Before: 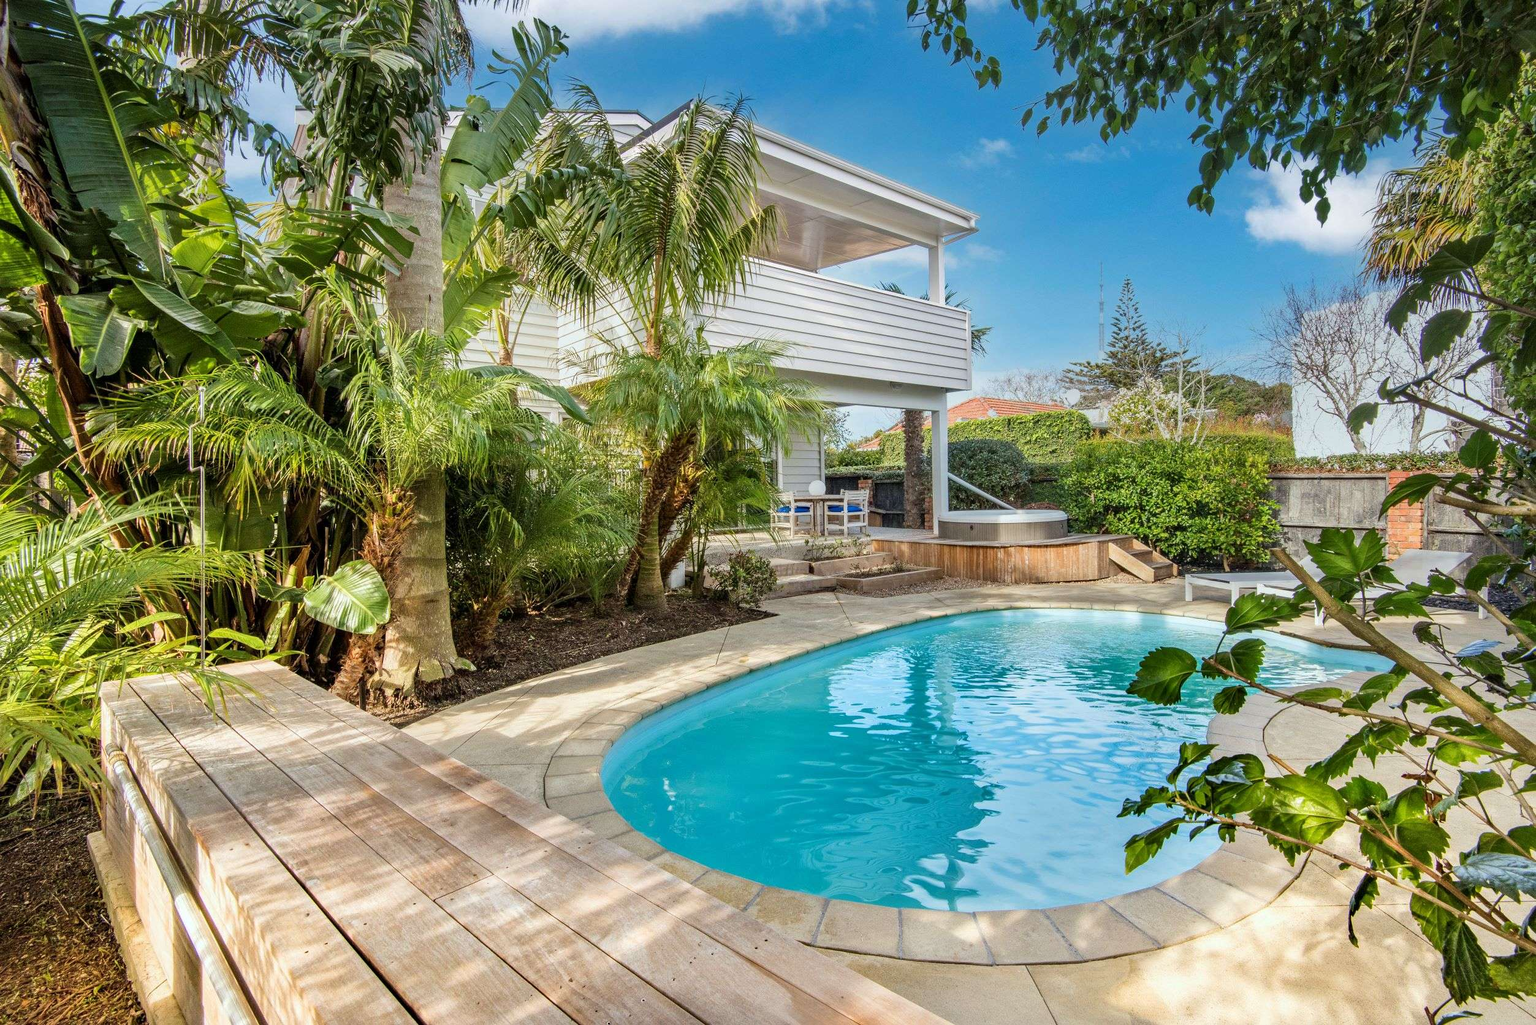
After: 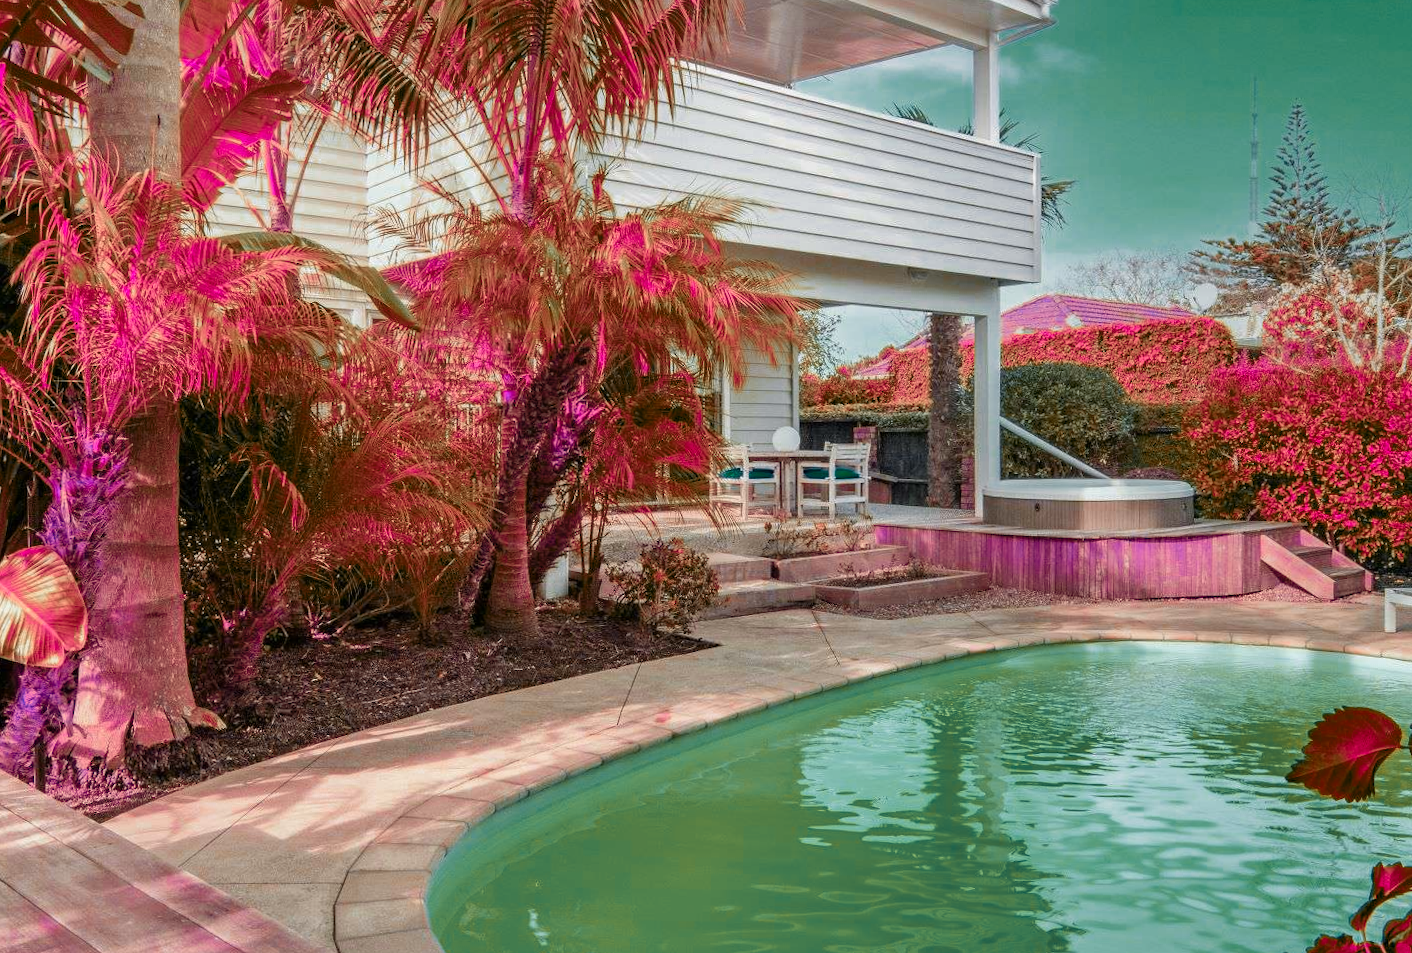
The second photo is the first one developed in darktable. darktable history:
rotate and perspective: rotation 0.8°, automatic cropping off
crop and rotate: left 22.13%, top 22.054%, right 22.026%, bottom 22.102%
color zones: curves: ch0 [(0.826, 0.353)]; ch1 [(0.242, 0.647) (0.889, 0.342)]; ch2 [(0.246, 0.089) (0.969, 0.068)]
